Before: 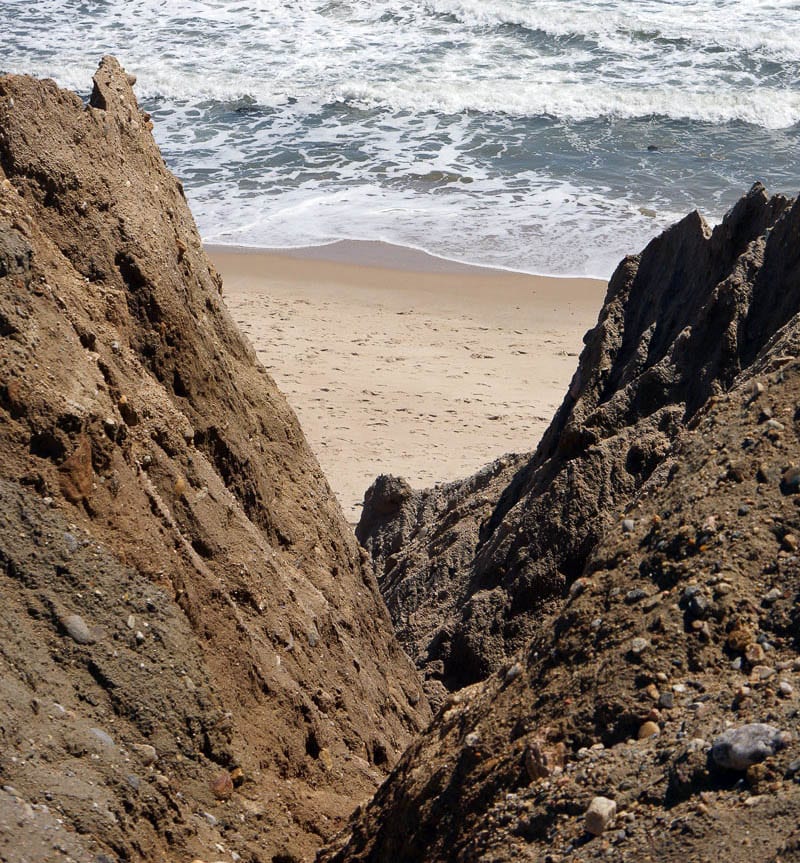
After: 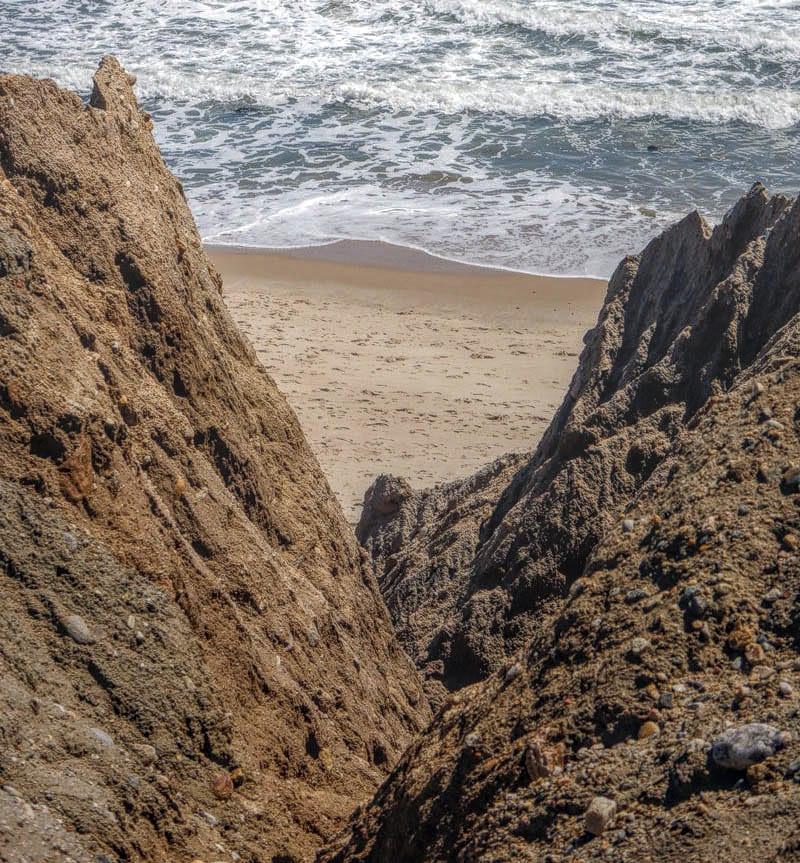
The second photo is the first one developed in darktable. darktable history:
tone equalizer: edges refinement/feathering 500, mask exposure compensation -1.57 EV, preserve details no
local contrast: highlights 20%, shadows 23%, detail 200%, midtone range 0.2
